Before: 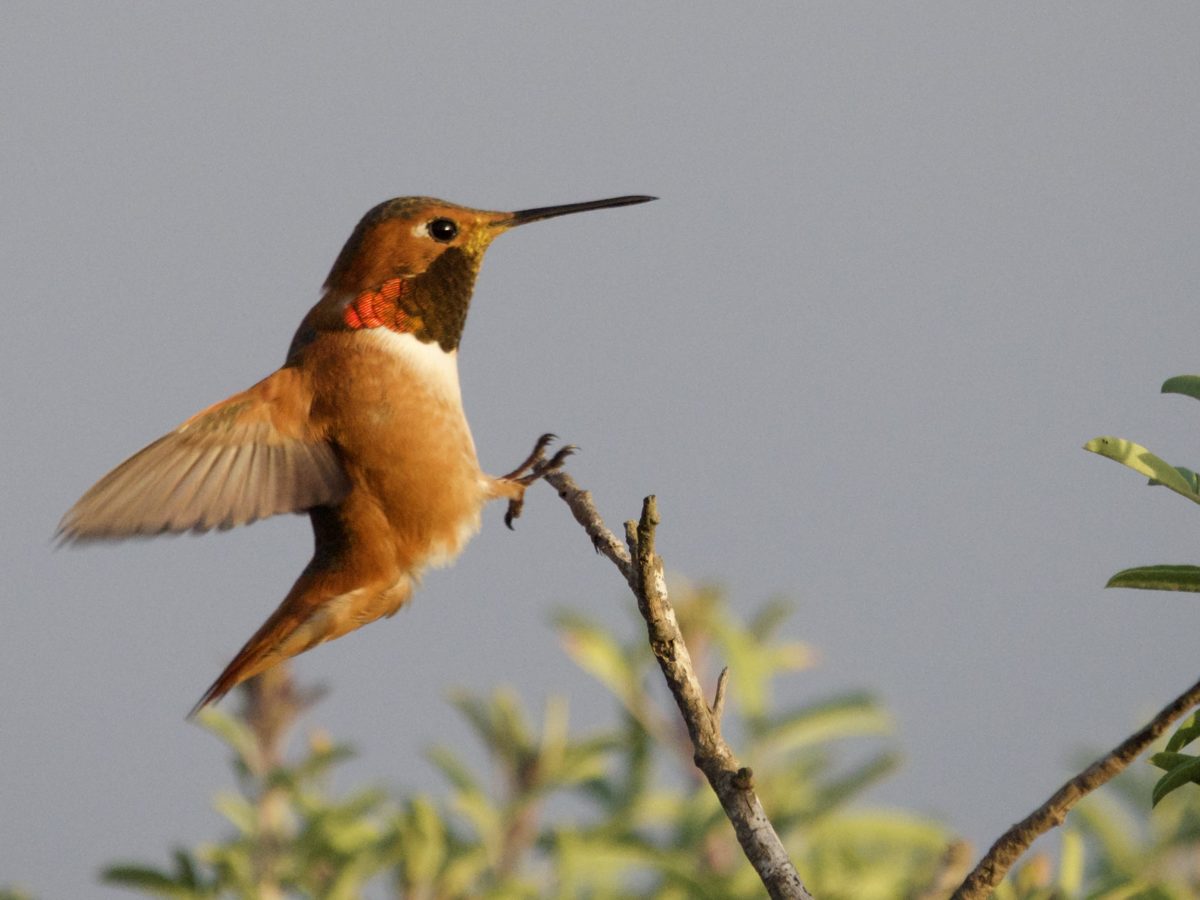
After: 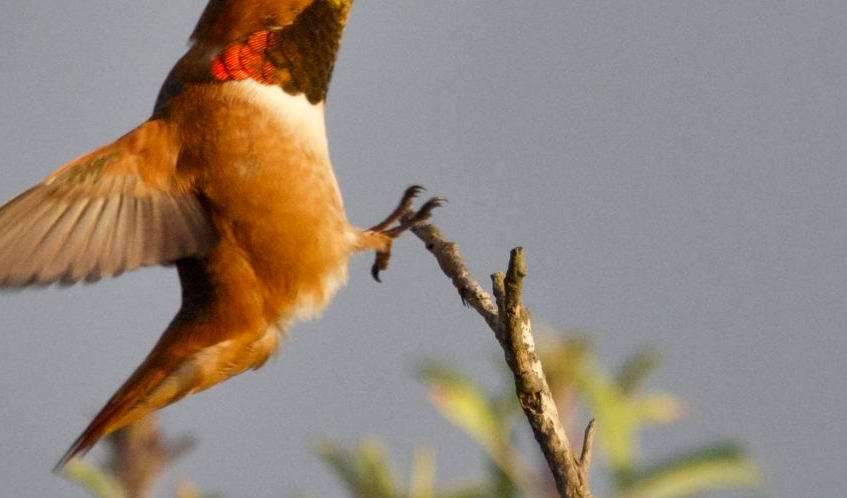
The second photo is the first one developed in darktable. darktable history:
crop: left 11.095%, top 27.613%, right 18.296%, bottom 17.03%
local contrast: mode bilateral grid, contrast 20, coarseness 50, detail 119%, midtone range 0.2
shadows and highlights: shadows 30.68, highlights -62.58, soften with gaussian
